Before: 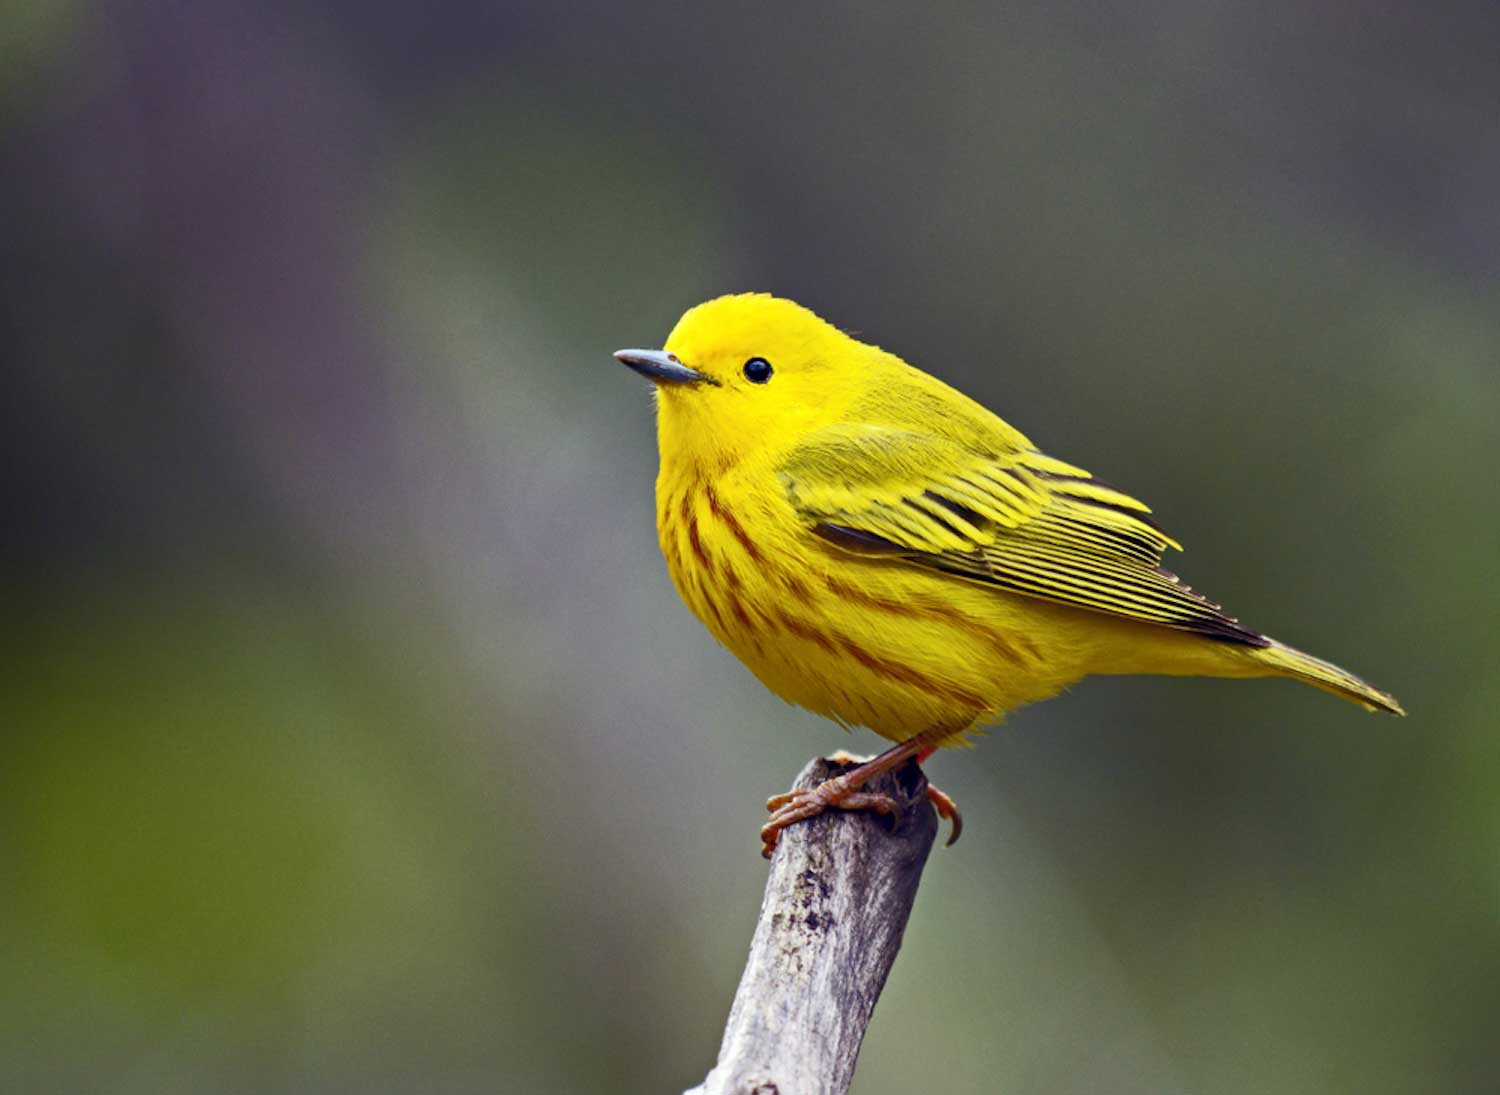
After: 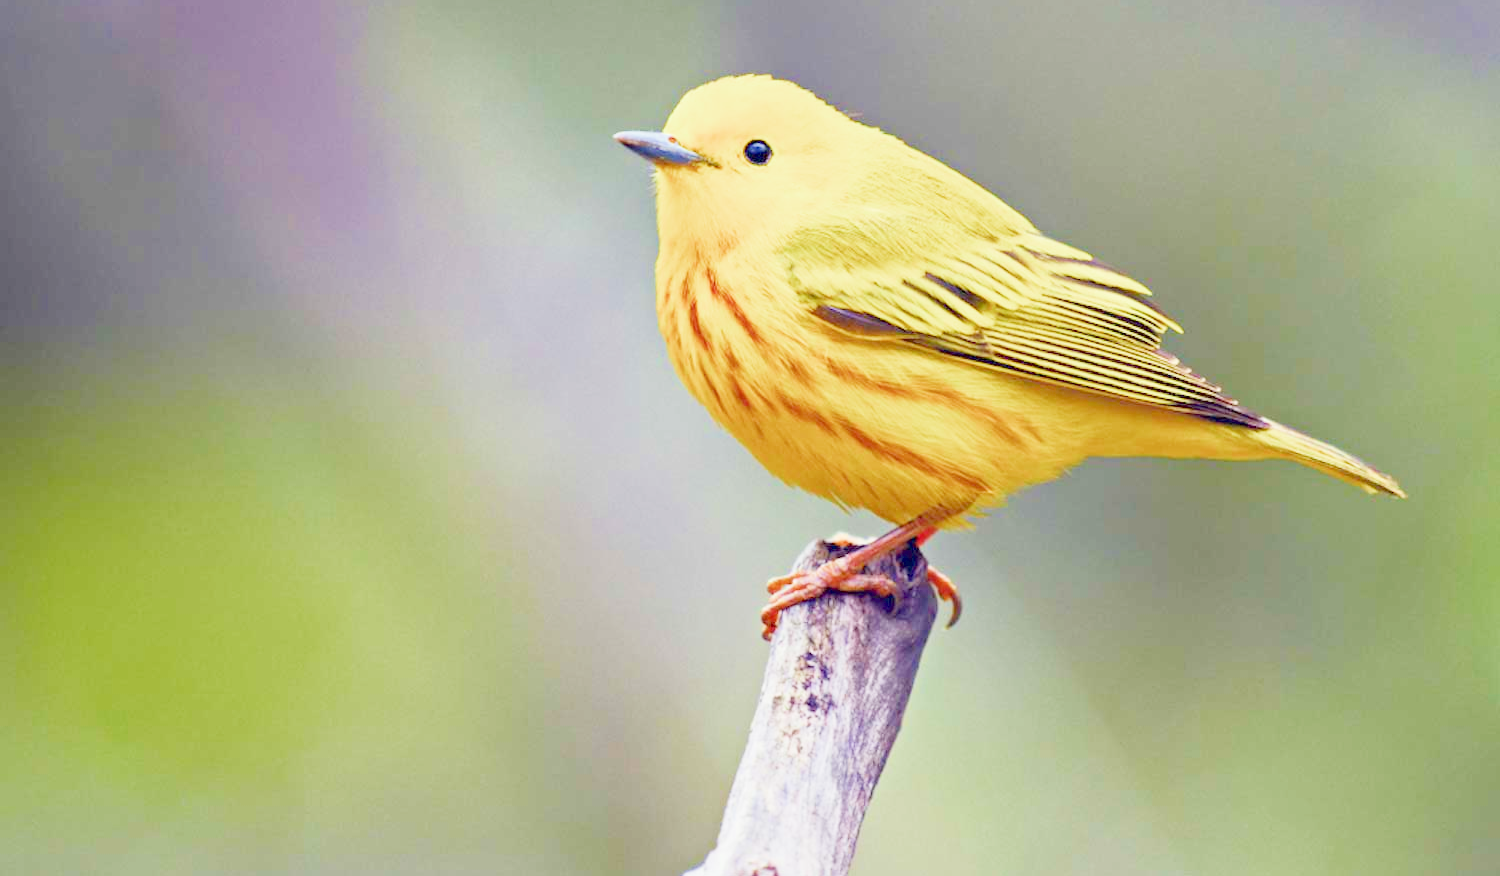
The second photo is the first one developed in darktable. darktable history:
filmic rgb: middle gray luminance 2.5%, black relative exposure -10 EV, white relative exposure 7 EV, threshold 6 EV, dynamic range scaling 10%, target black luminance 0%, hardness 3.19, latitude 44.39%, contrast 0.682, highlights saturation mix 5%, shadows ↔ highlights balance 13.63%, add noise in highlights 0, color science v3 (2019), use custom middle-gray values true, iterations of high-quality reconstruction 0, contrast in highlights soft, enable highlight reconstruction true
crop and rotate: top 19.998%
